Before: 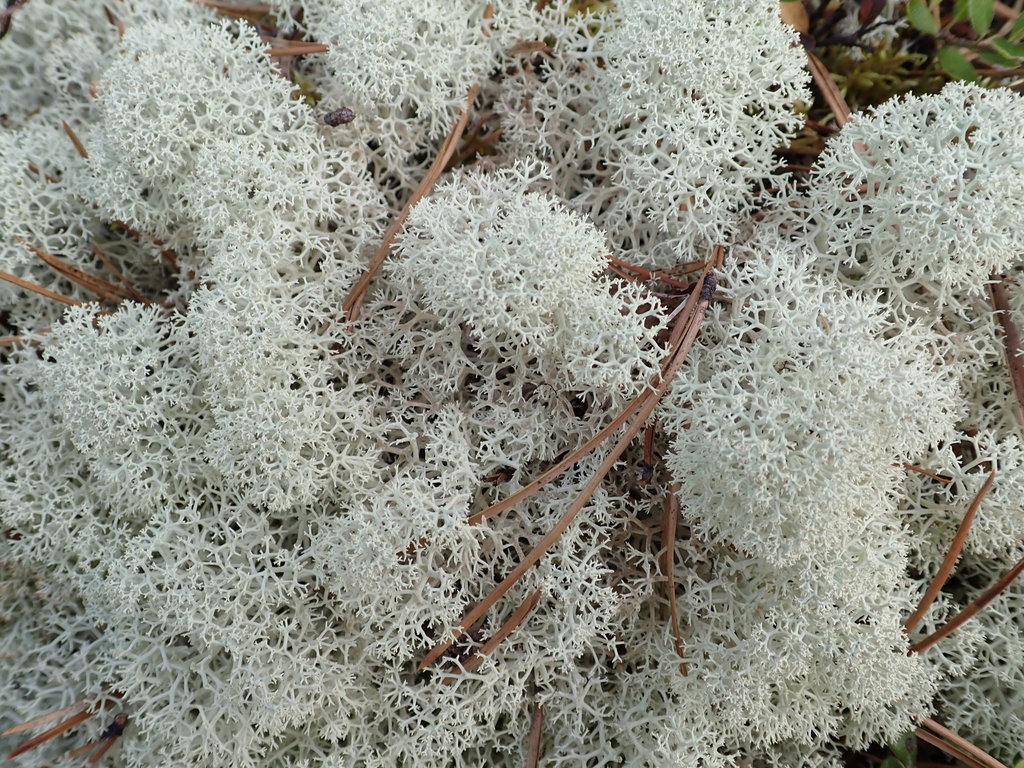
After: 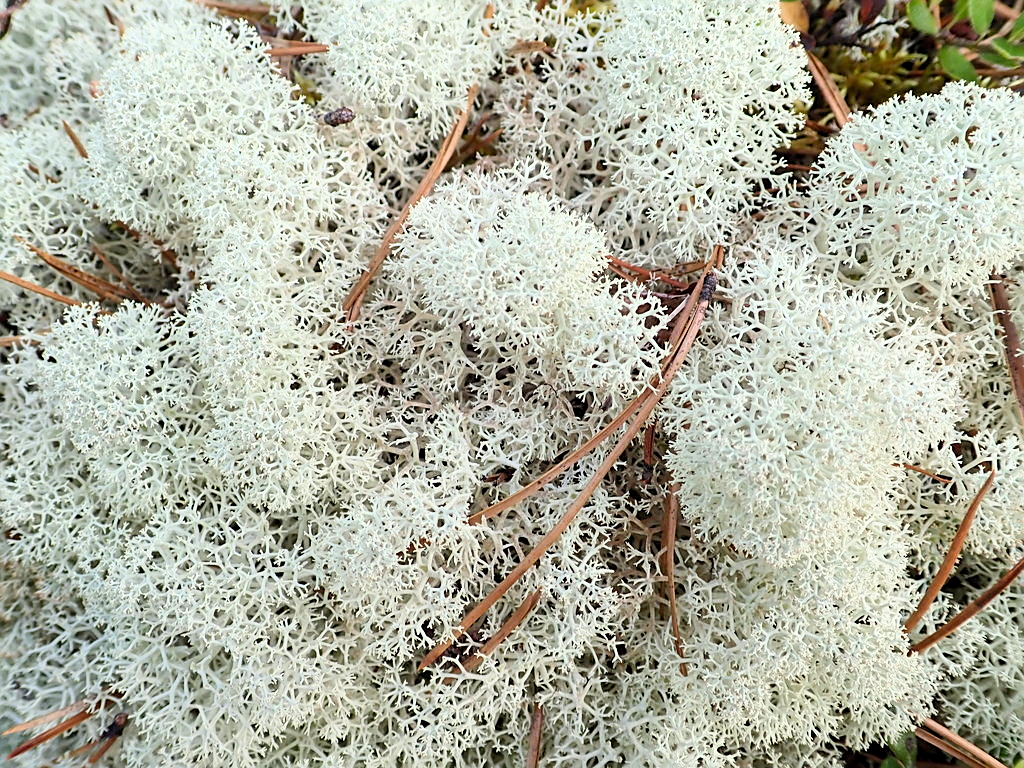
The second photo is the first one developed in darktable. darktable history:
exposure: black level correction 0.003, exposure 0.148 EV, compensate highlight preservation false
sharpen: on, module defaults
base curve: curves: ch0 [(0, 0) (0.297, 0.298) (1, 1)], preserve colors none
contrast brightness saturation: contrast 0.242, brightness 0.242, saturation 0.39
